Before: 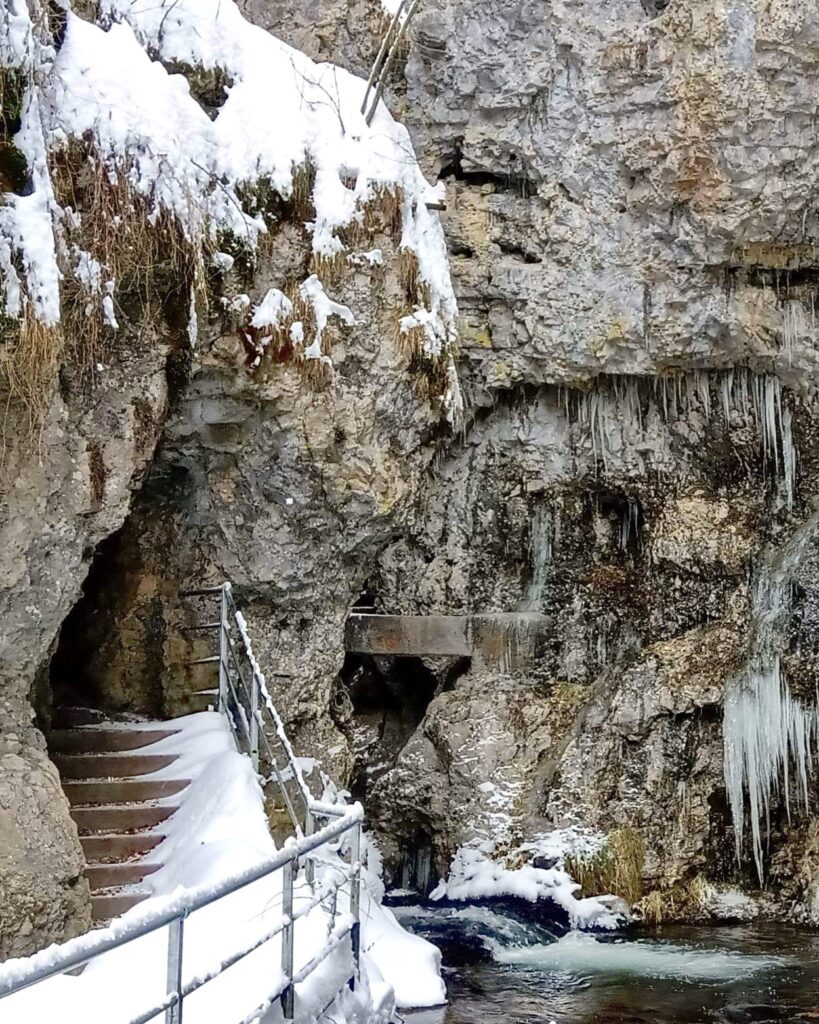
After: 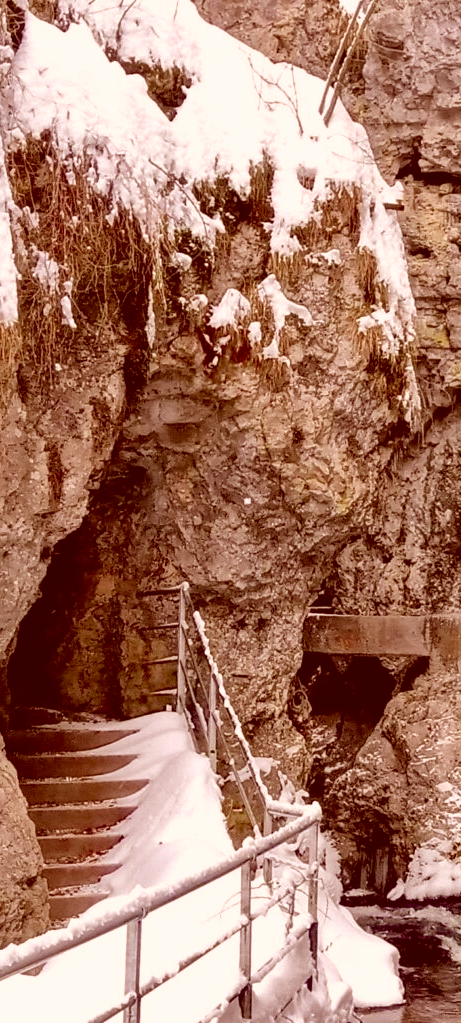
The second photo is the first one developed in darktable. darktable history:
color correction: highlights a* 9.24, highlights b* 9.08, shadows a* 39.74, shadows b* 39.54, saturation 0.822
crop: left 5.243%, right 38.386%
shadows and highlights: shadows 25.51, highlights -23.98
